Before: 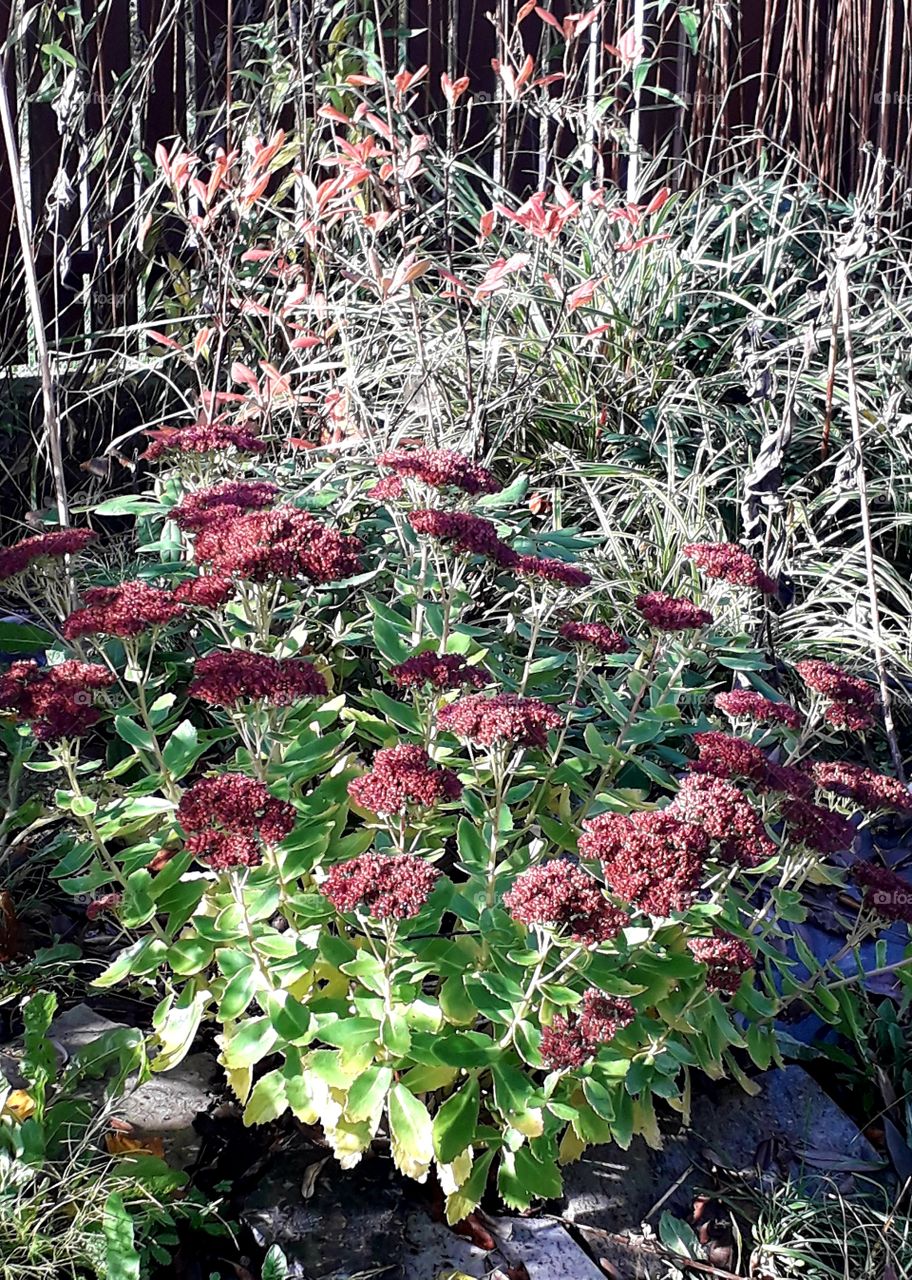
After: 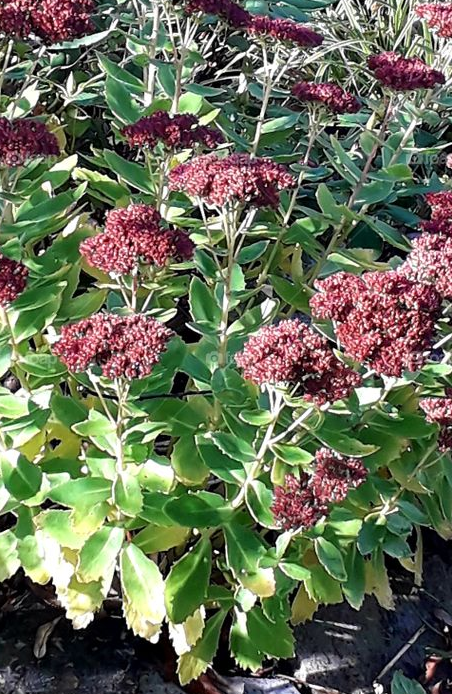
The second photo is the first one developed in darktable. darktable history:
crop: left 29.463%, top 42.256%, right 20.948%, bottom 3.478%
